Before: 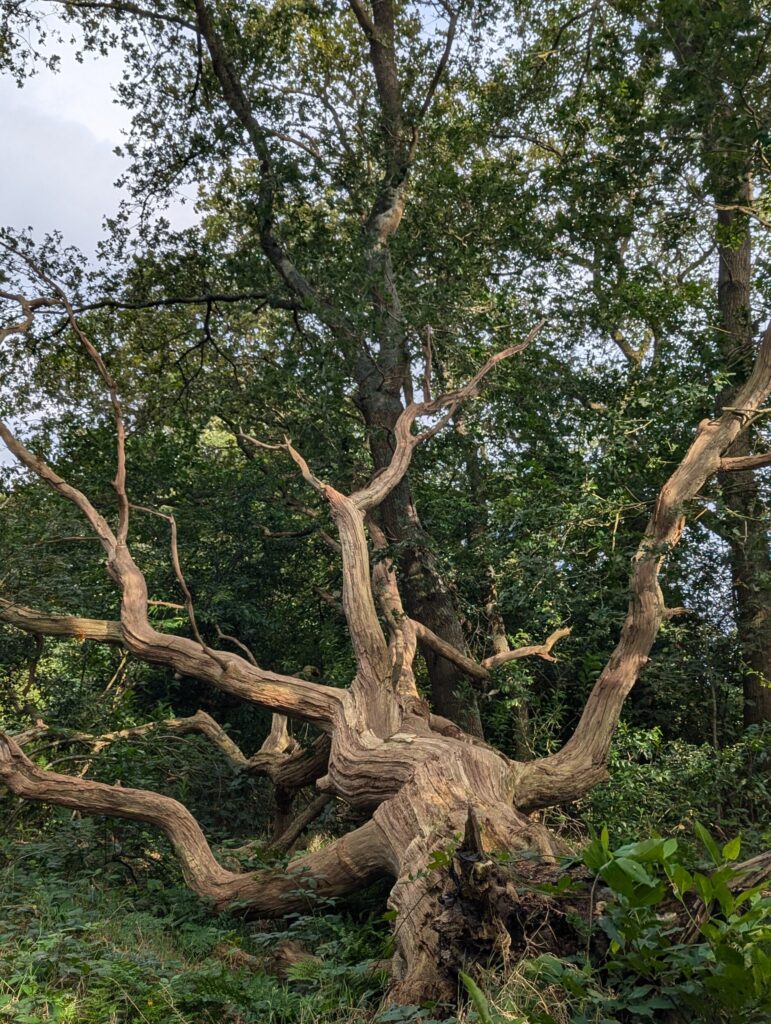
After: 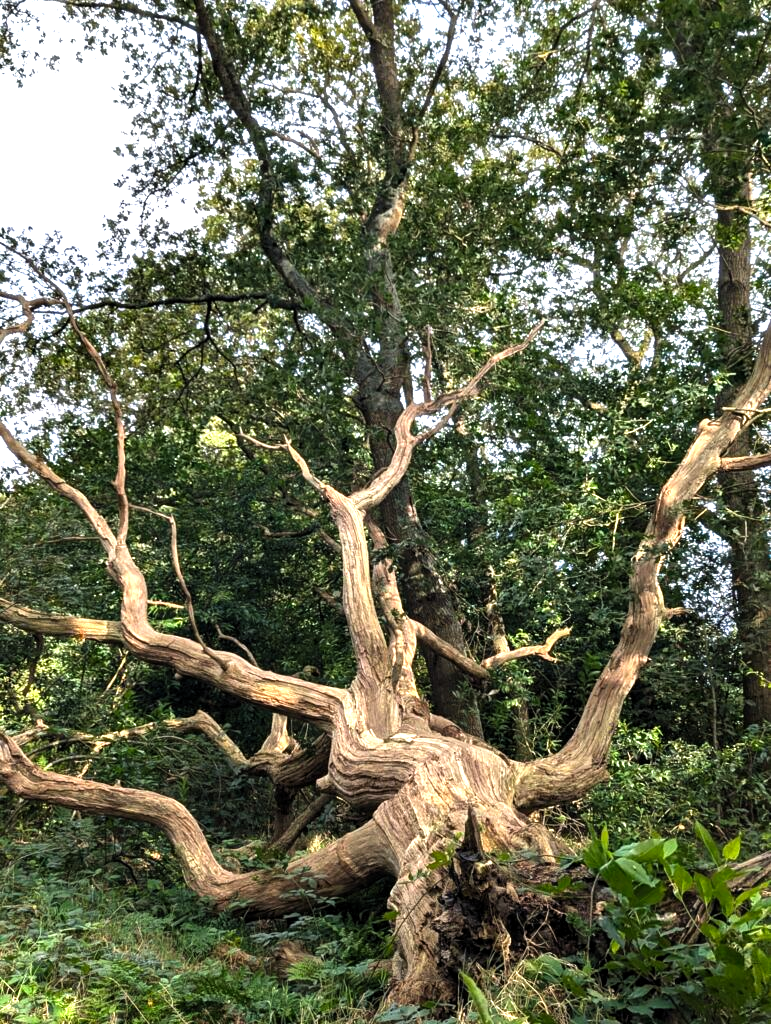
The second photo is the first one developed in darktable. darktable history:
levels: white 99.89%, levels [0.012, 0.367, 0.697]
